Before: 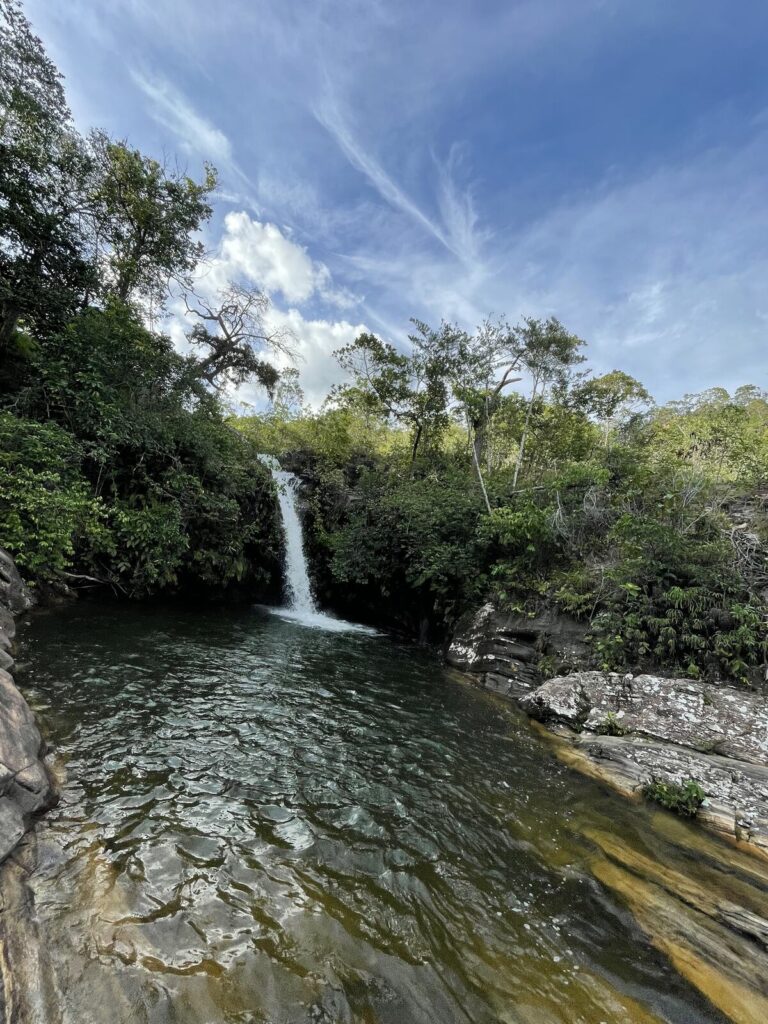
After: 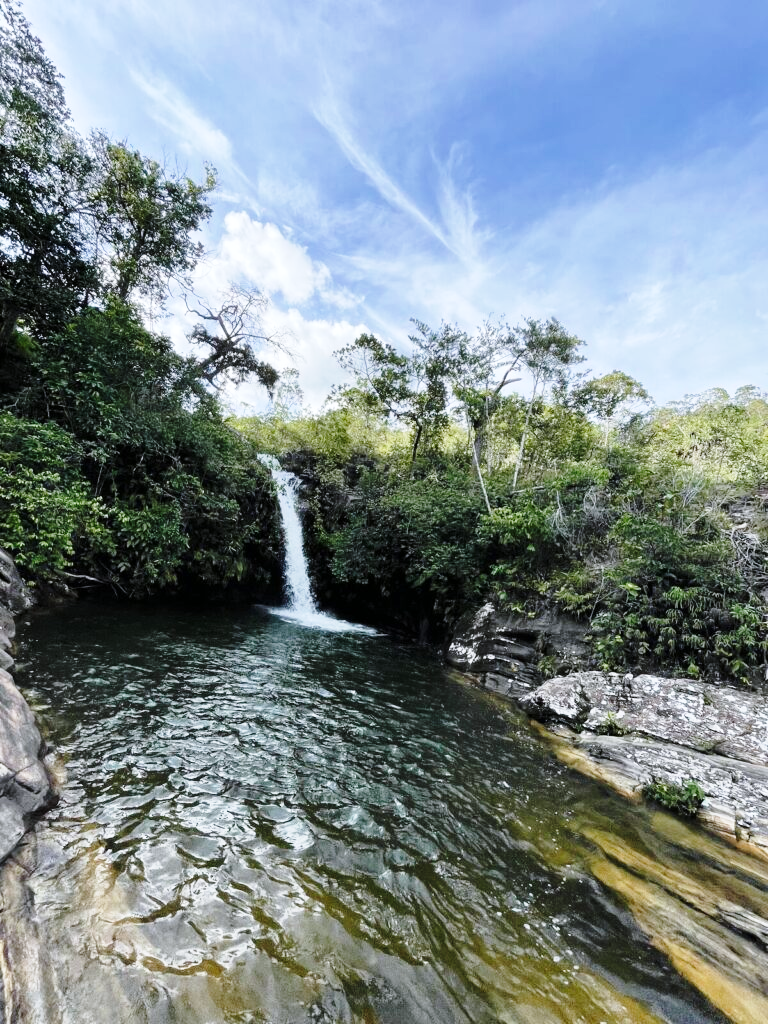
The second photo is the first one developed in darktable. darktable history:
color calibration: illuminant as shot in camera, x 0.358, y 0.373, temperature 4628.91 K
base curve: curves: ch0 [(0, 0) (0.028, 0.03) (0.121, 0.232) (0.46, 0.748) (0.859, 0.968) (1, 1)], preserve colors none
tone equalizer: on, module defaults
